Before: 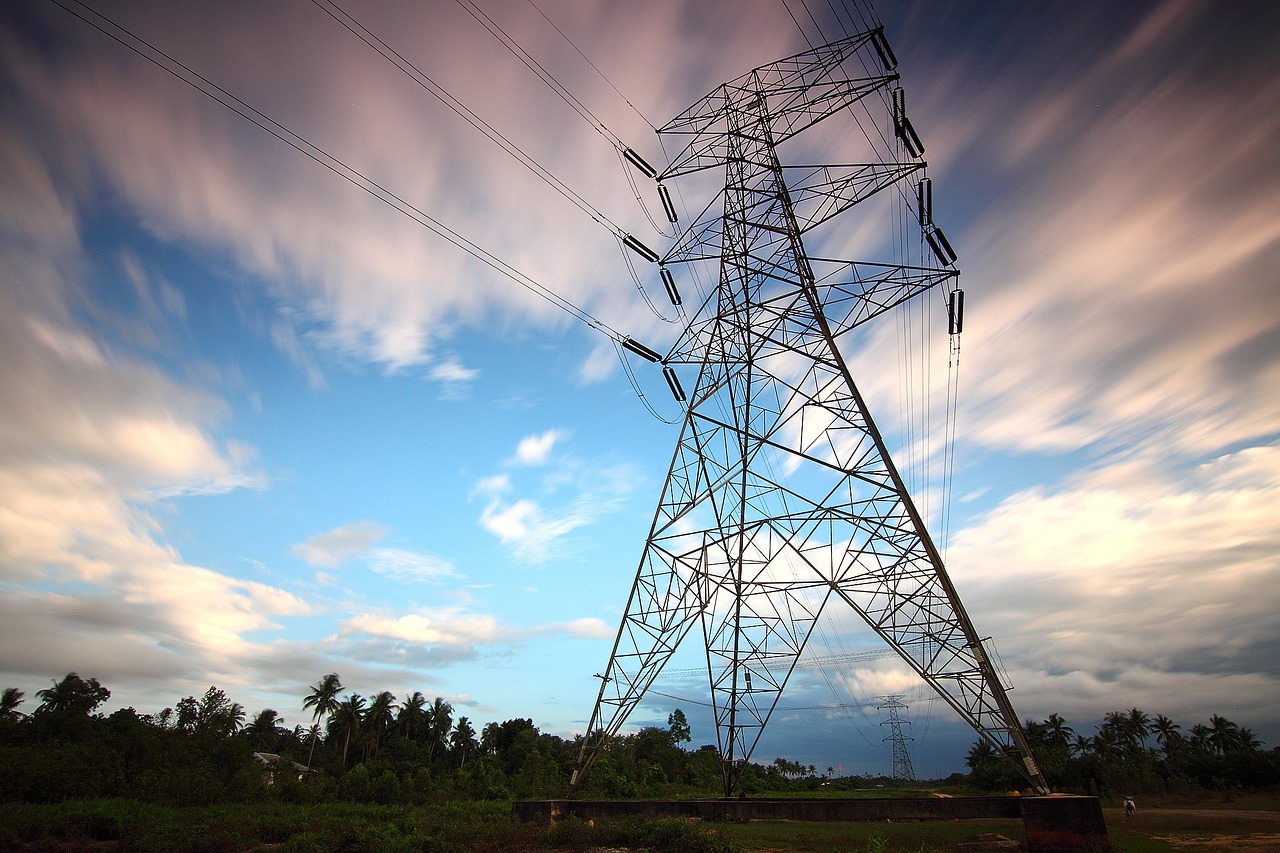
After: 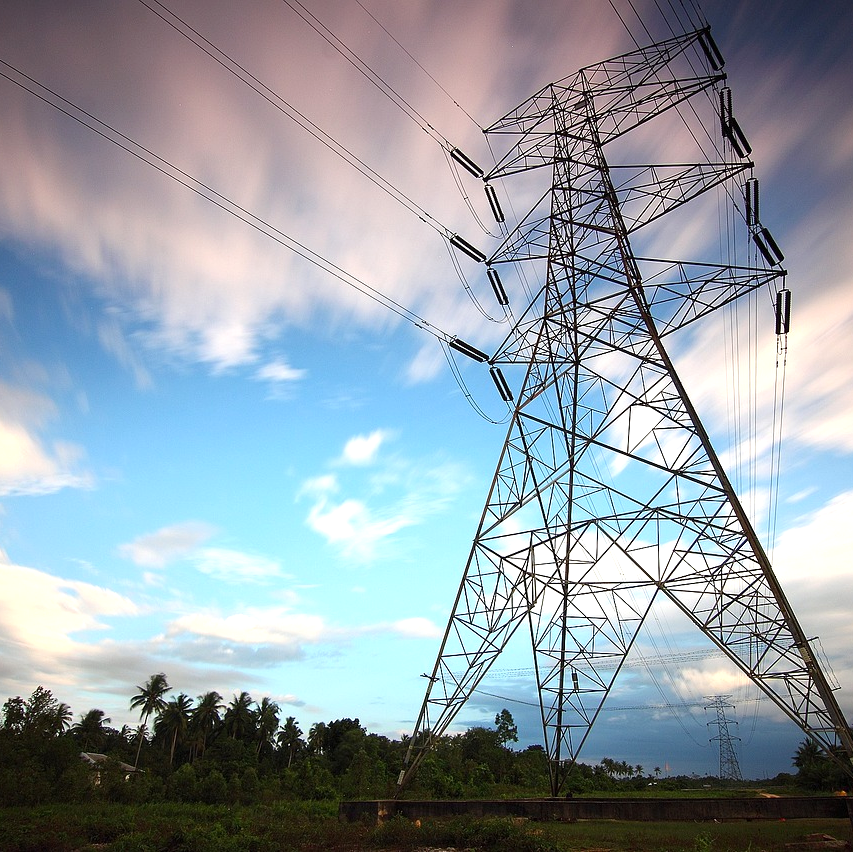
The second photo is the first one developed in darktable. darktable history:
exposure: exposure 0.3 EV, compensate highlight preservation false
crop and rotate: left 13.537%, right 19.796%
